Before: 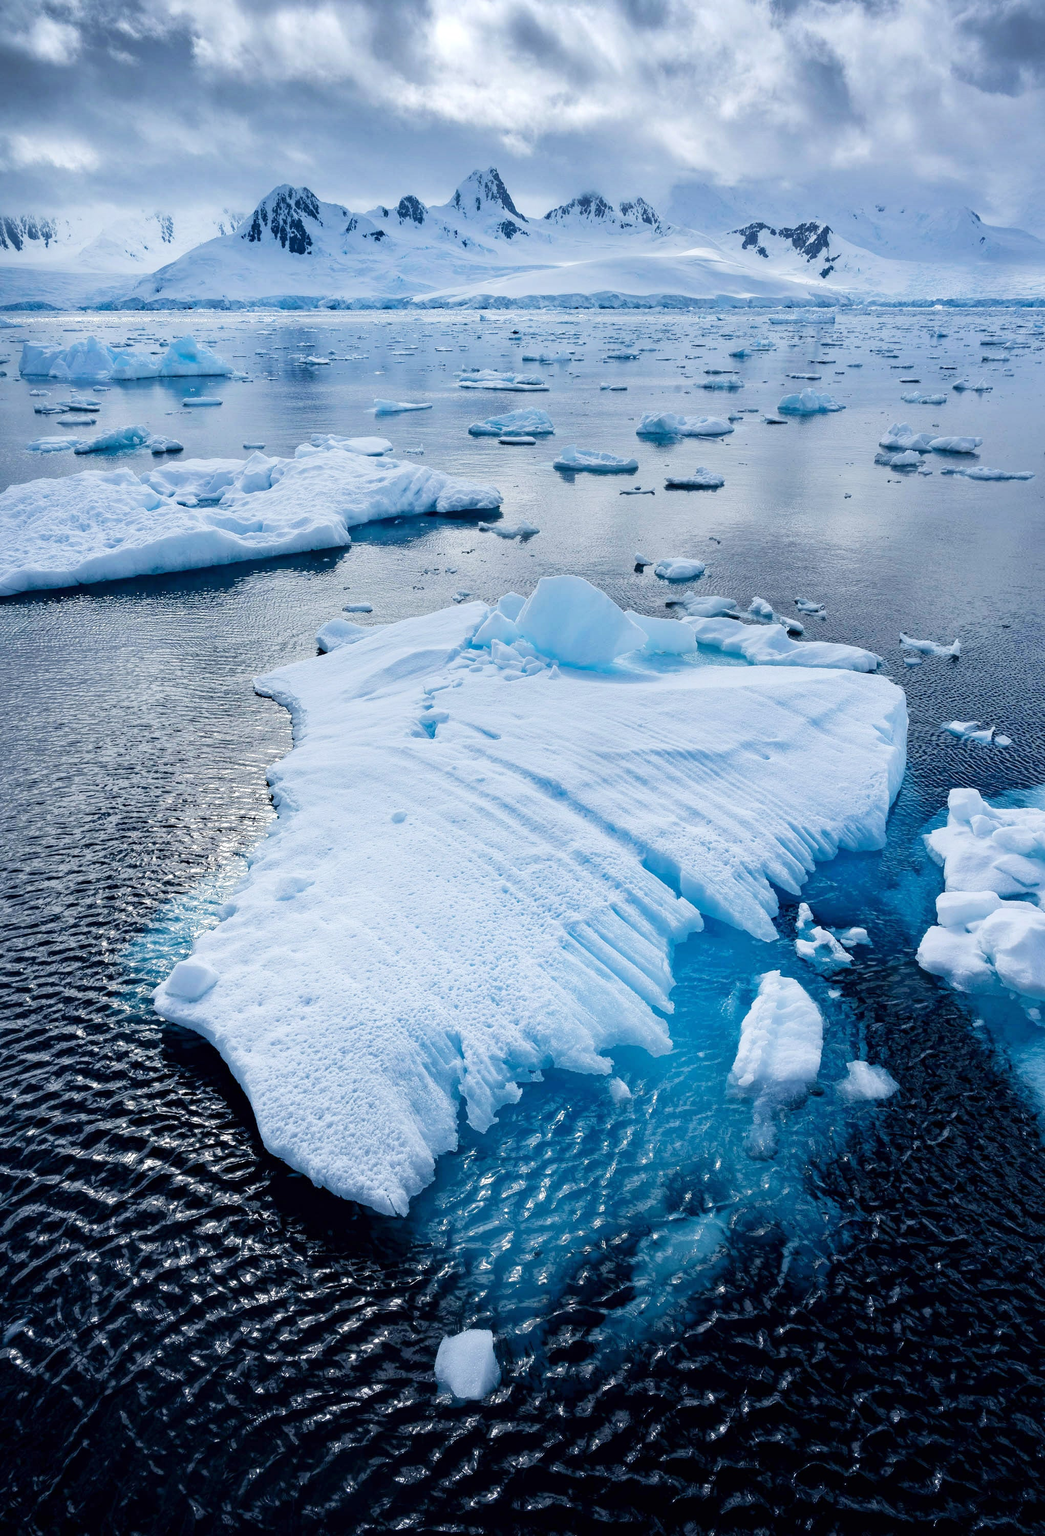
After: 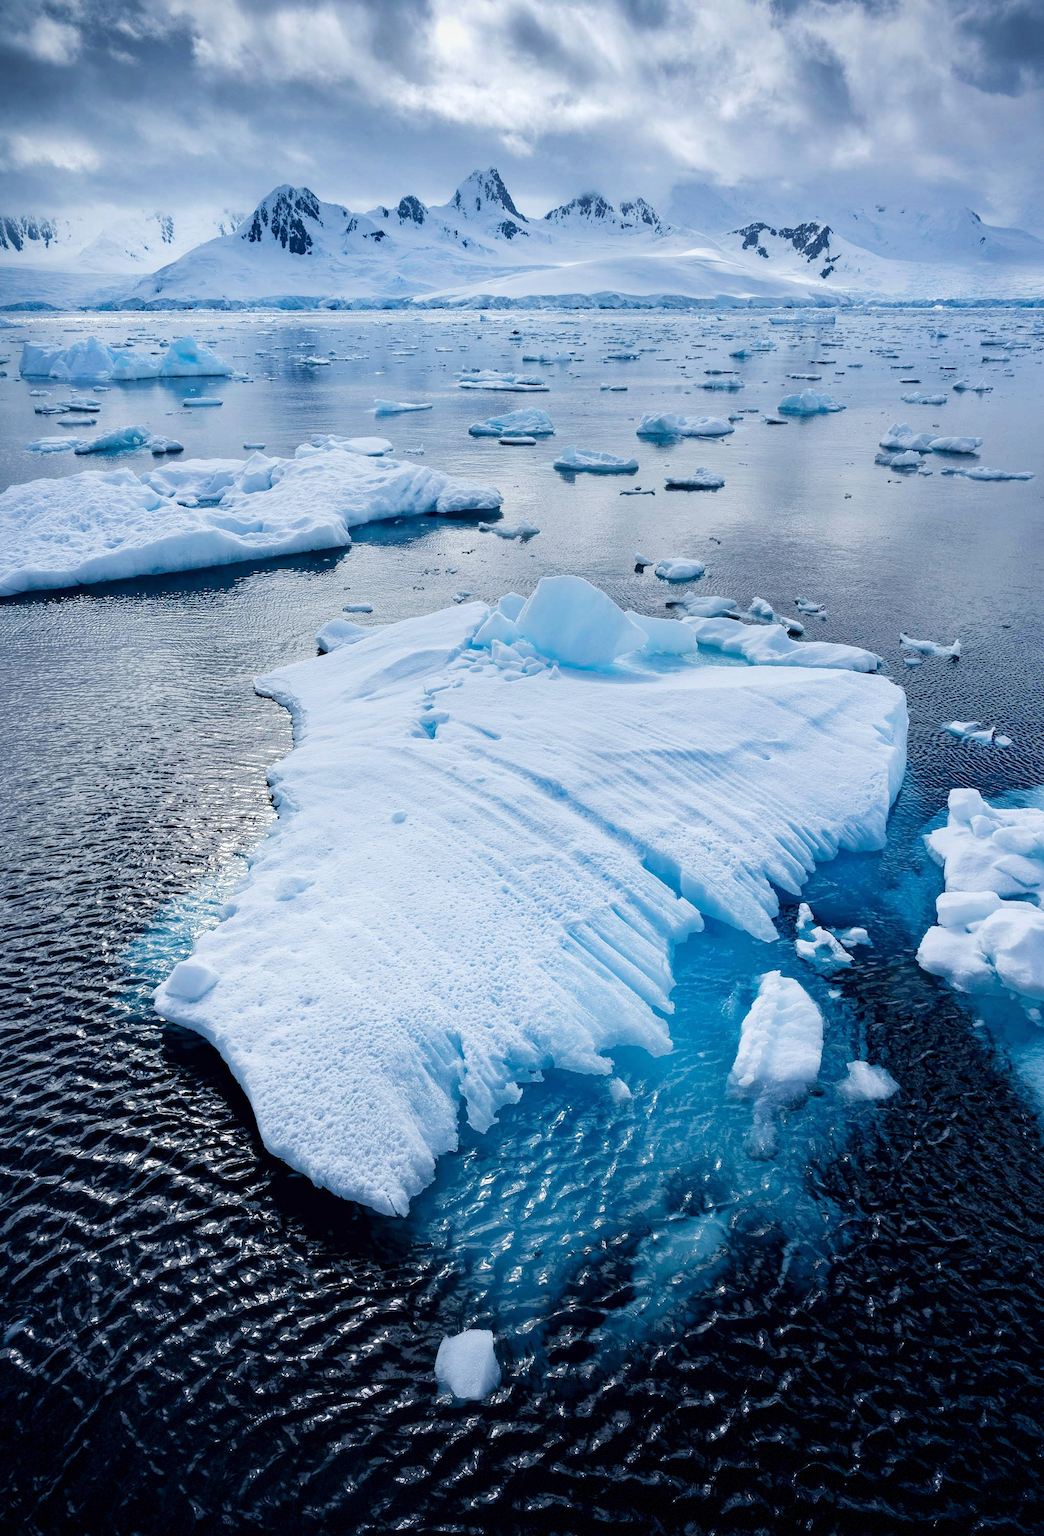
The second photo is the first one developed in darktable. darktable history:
vignetting: fall-off radius 60.89%, saturation 0.375, dithering 8-bit output
